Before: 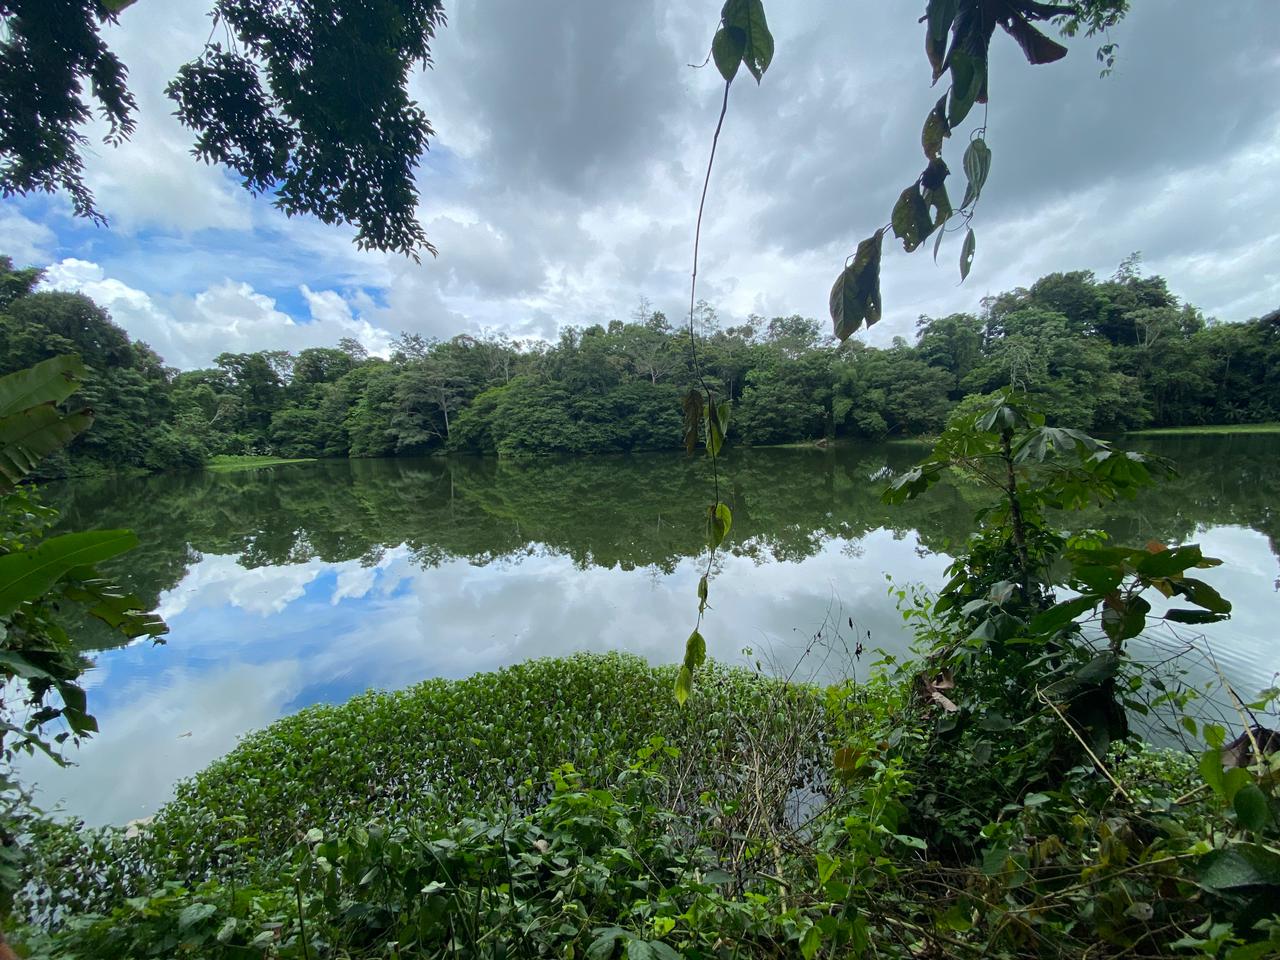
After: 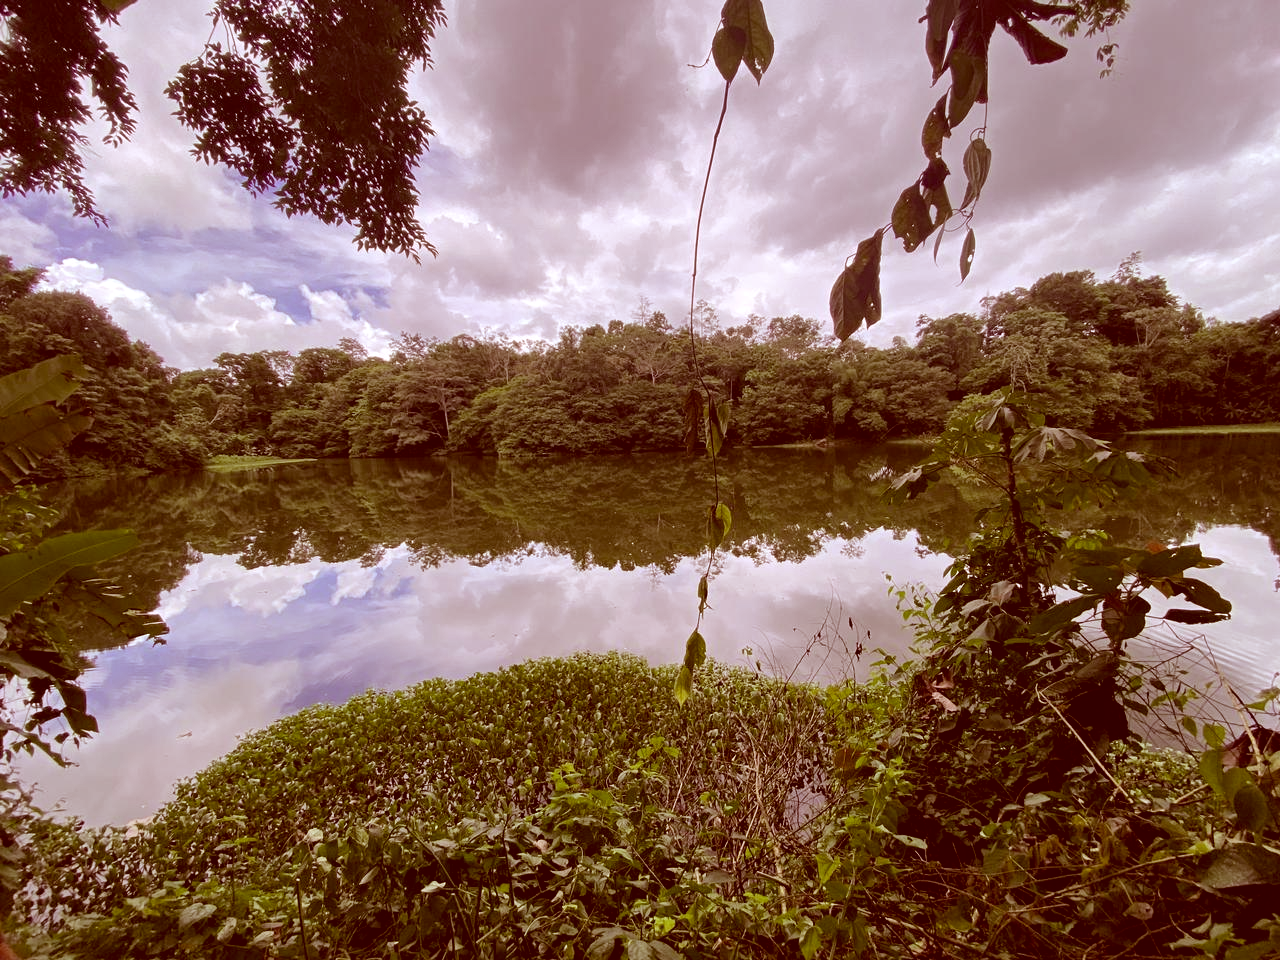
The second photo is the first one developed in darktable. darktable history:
bloom: size 3%, threshold 100%, strength 0%
color correction: highlights a* 9.03, highlights b* 8.71, shadows a* 40, shadows b* 40, saturation 0.8
white balance: red 0.954, blue 1.079
local contrast: mode bilateral grid, contrast 30, coarseness 25, midtone range 0.2
